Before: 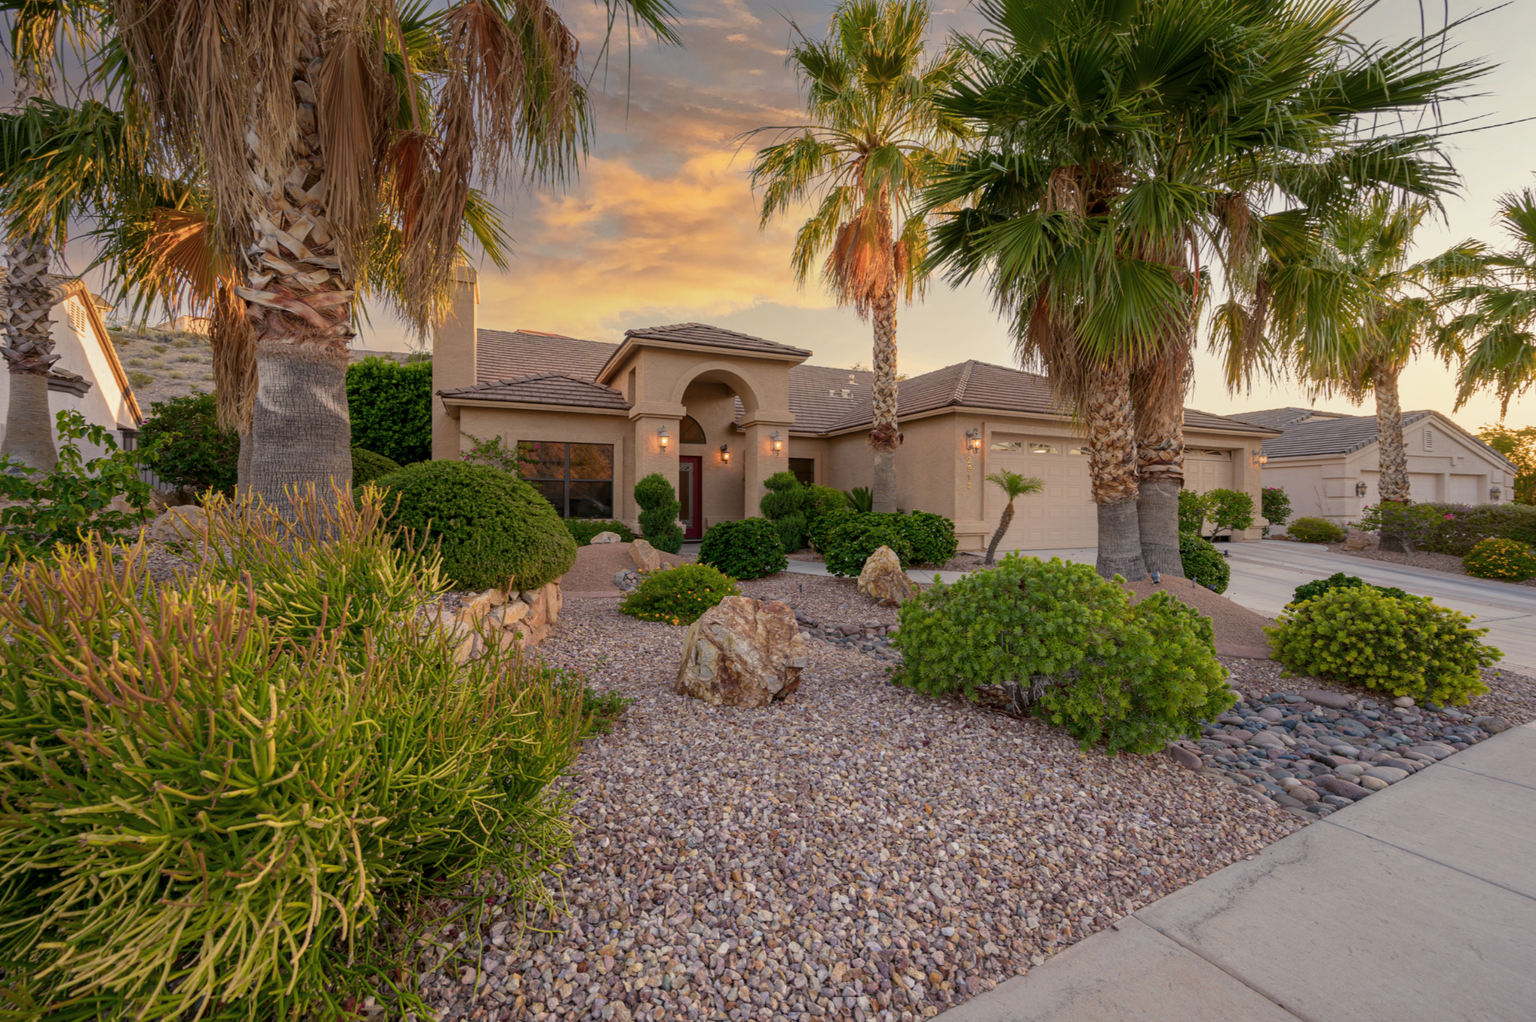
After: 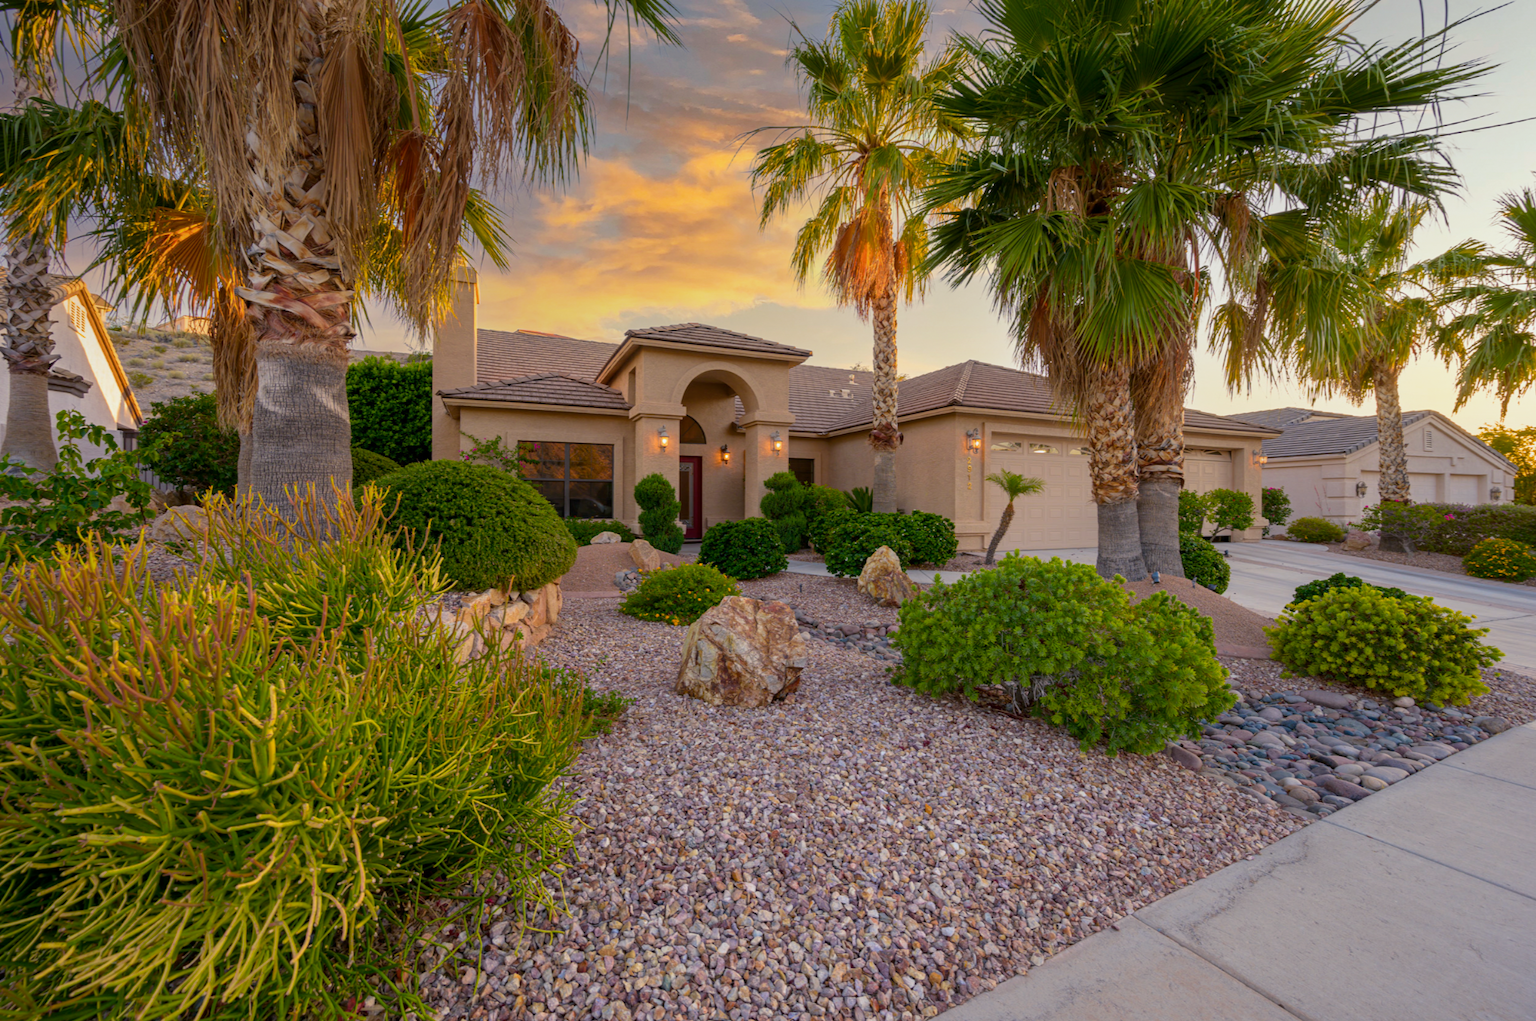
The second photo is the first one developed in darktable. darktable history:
color balance rgb: perceptual saturation grading › global saturation 20%, global vibrance 20%
color calibration: x 0.355, y 0.367, temperature 4700.38 K
